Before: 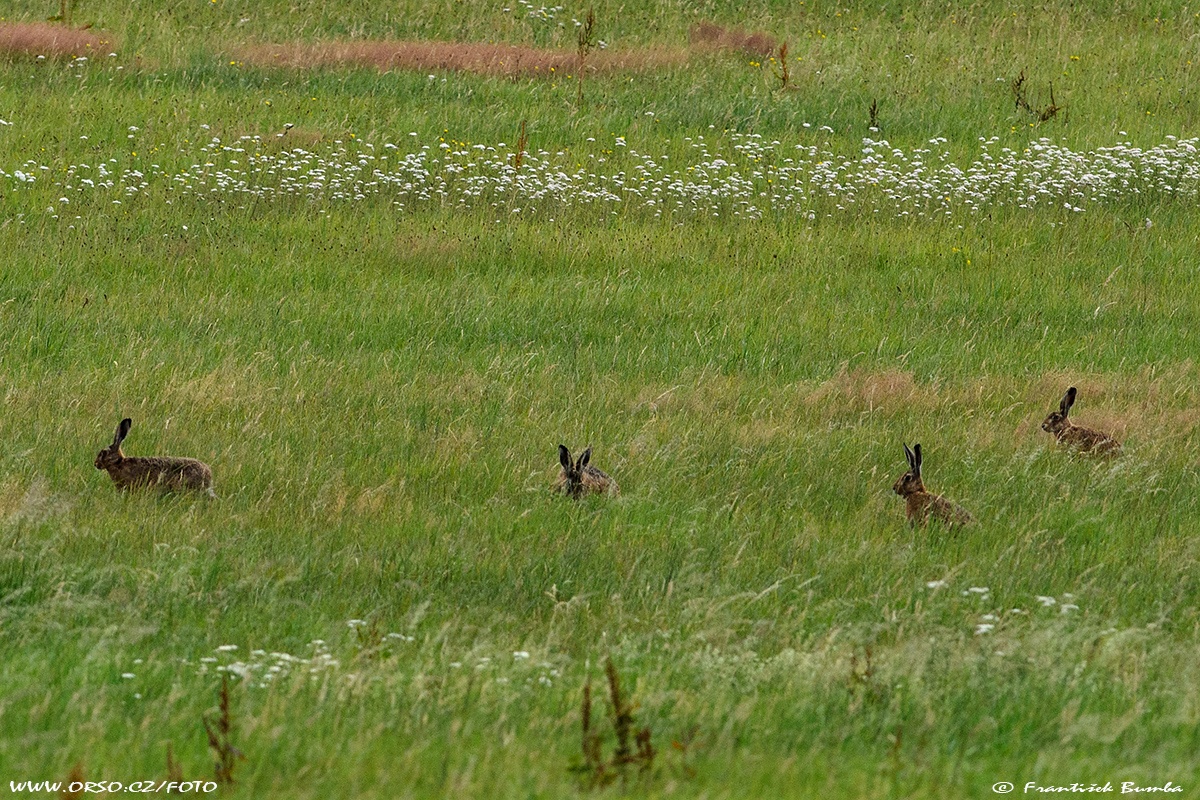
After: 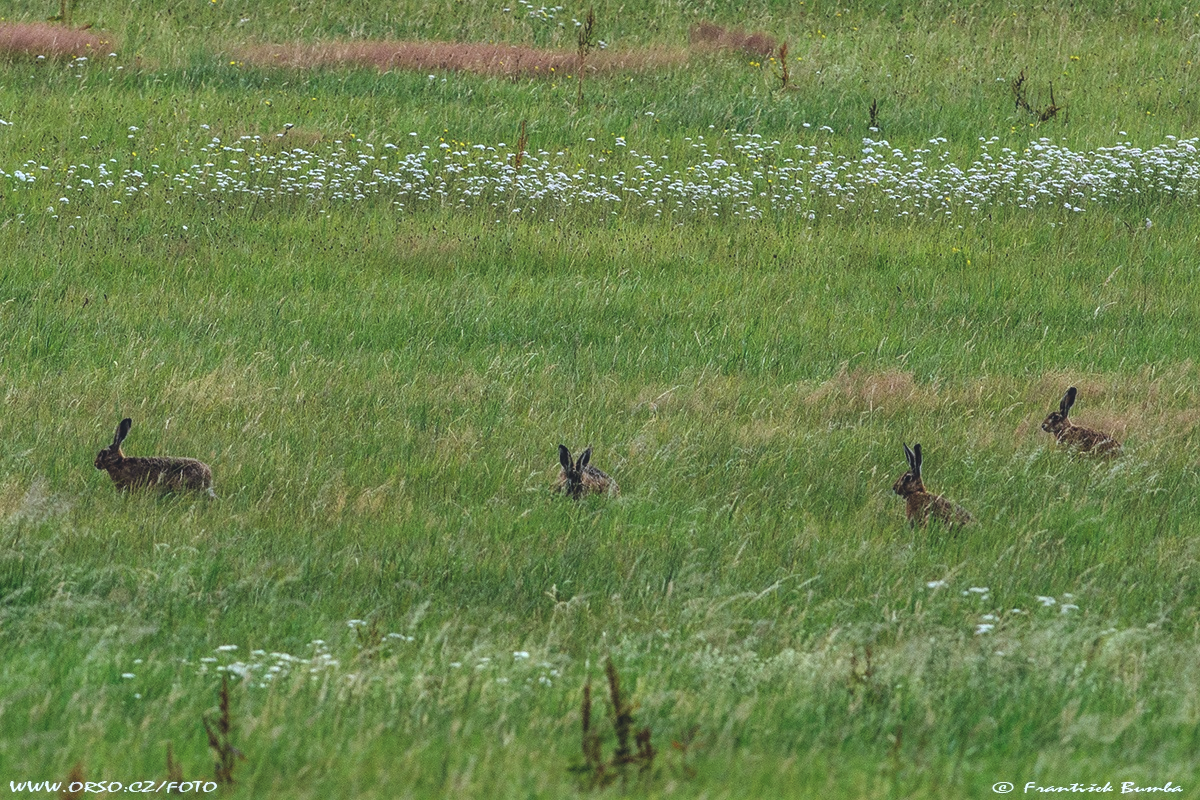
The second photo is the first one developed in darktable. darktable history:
exposure: black level correction -0.023, exposure -0.039 EV, compensate highlight preservation false
color calibration: output R [0.994, 0.059, -0.119, 0], output G [-0.036, 1.09, -0.119, 0], output B [0.078, -0.108, 0.961, 0], illuminant custom, x 0.371, y 0.382, temperature 4281.14 K
local contrast: on, module defaults
